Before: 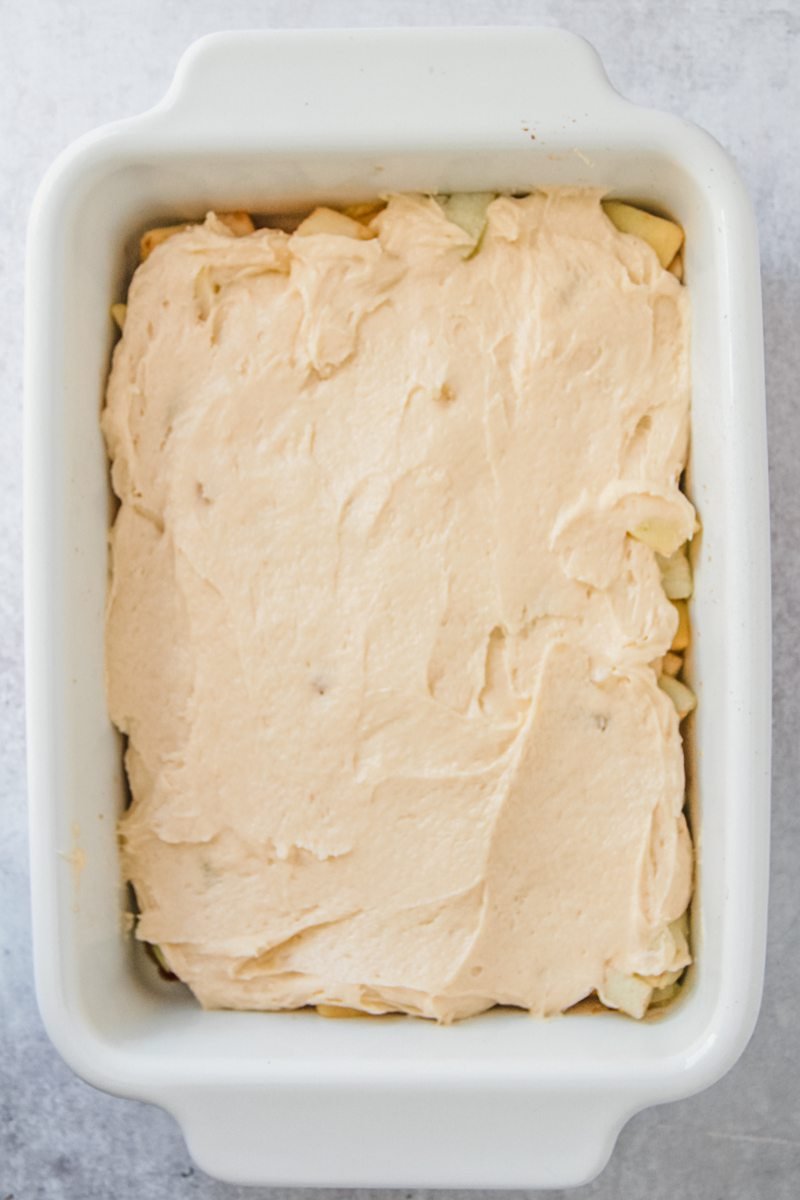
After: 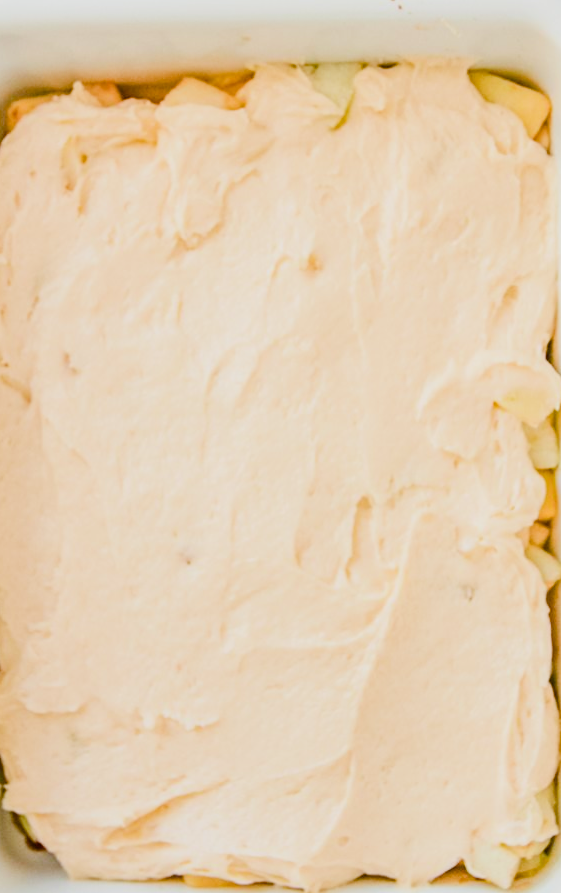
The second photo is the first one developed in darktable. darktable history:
color balance rgb: power › hue 210.12°, linear chroma grading › global chroma 9.85%, perceptual saturation grading › global saturation 20%, perceptual saturation grading › highlights -25.392%, perceptual saturation grading › shadows 26.129%, global vibrance 20%
crop and rotate: left 16.793%, top 10.882%, right 13.026%, bottom 14.624%
exposure: black level correction 0, exposure 1 EV, compensate highlight preservation false
filmic rgb: black relative exposure -7.25 EV, white relative exposure 5.08 EV, hardness 3.21
